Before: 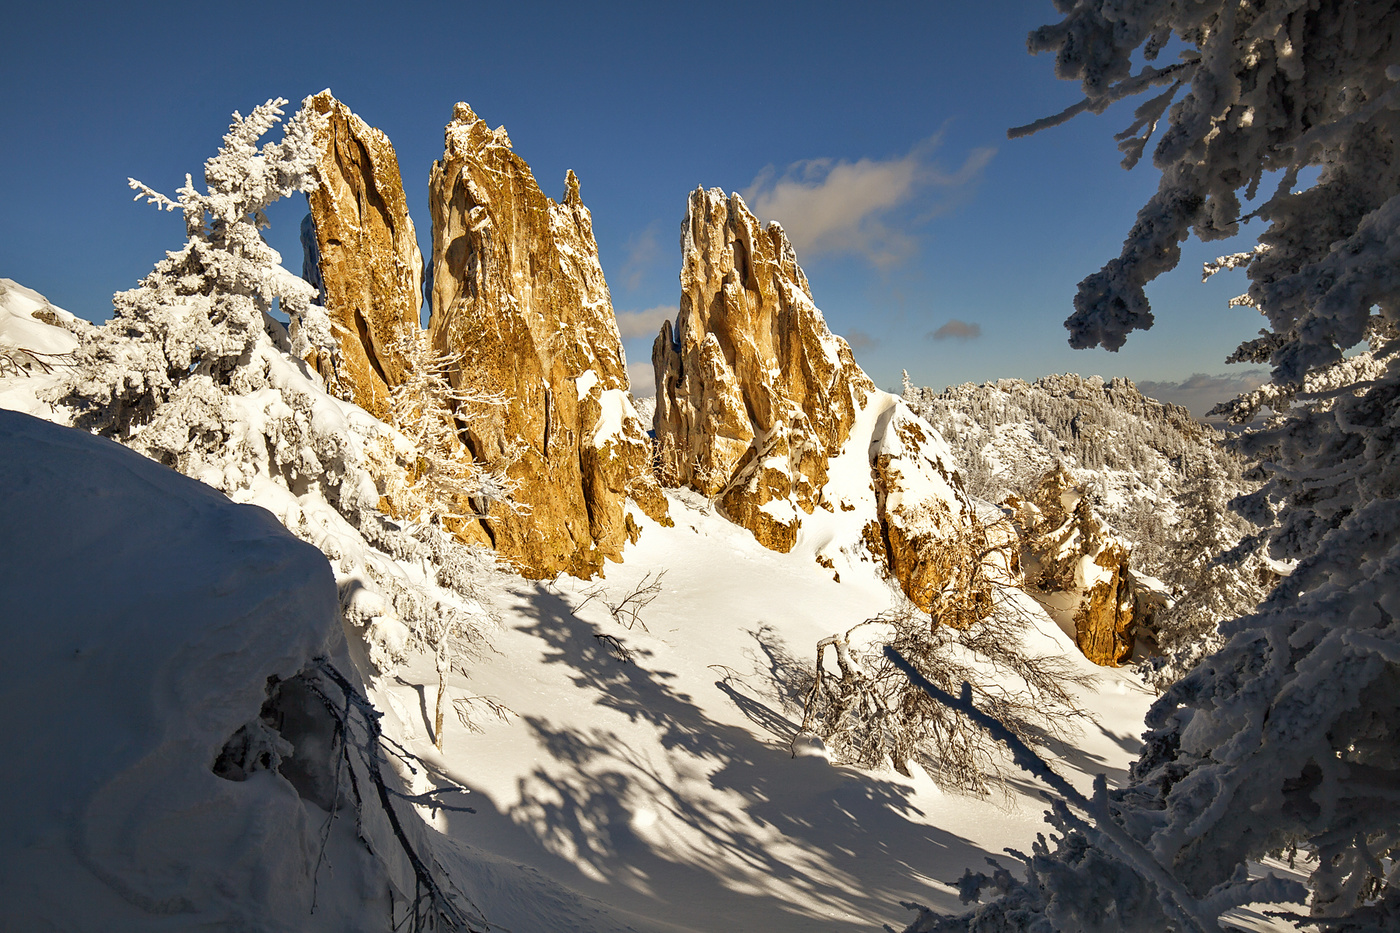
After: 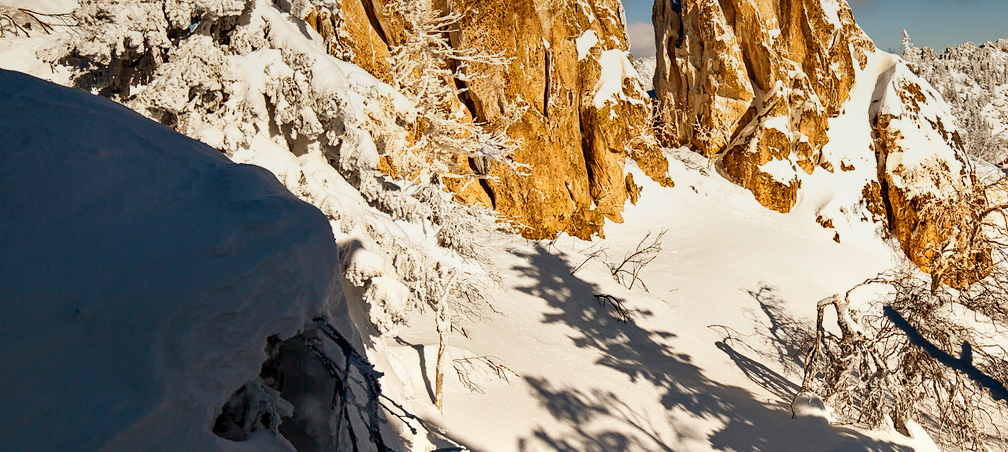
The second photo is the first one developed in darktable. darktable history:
graduated density: on, module defaults
crop: top 36.498%, right 27.964%, bottom 14.995%
contrast brightness saturation: contrast 0.15, brightness 0.05
